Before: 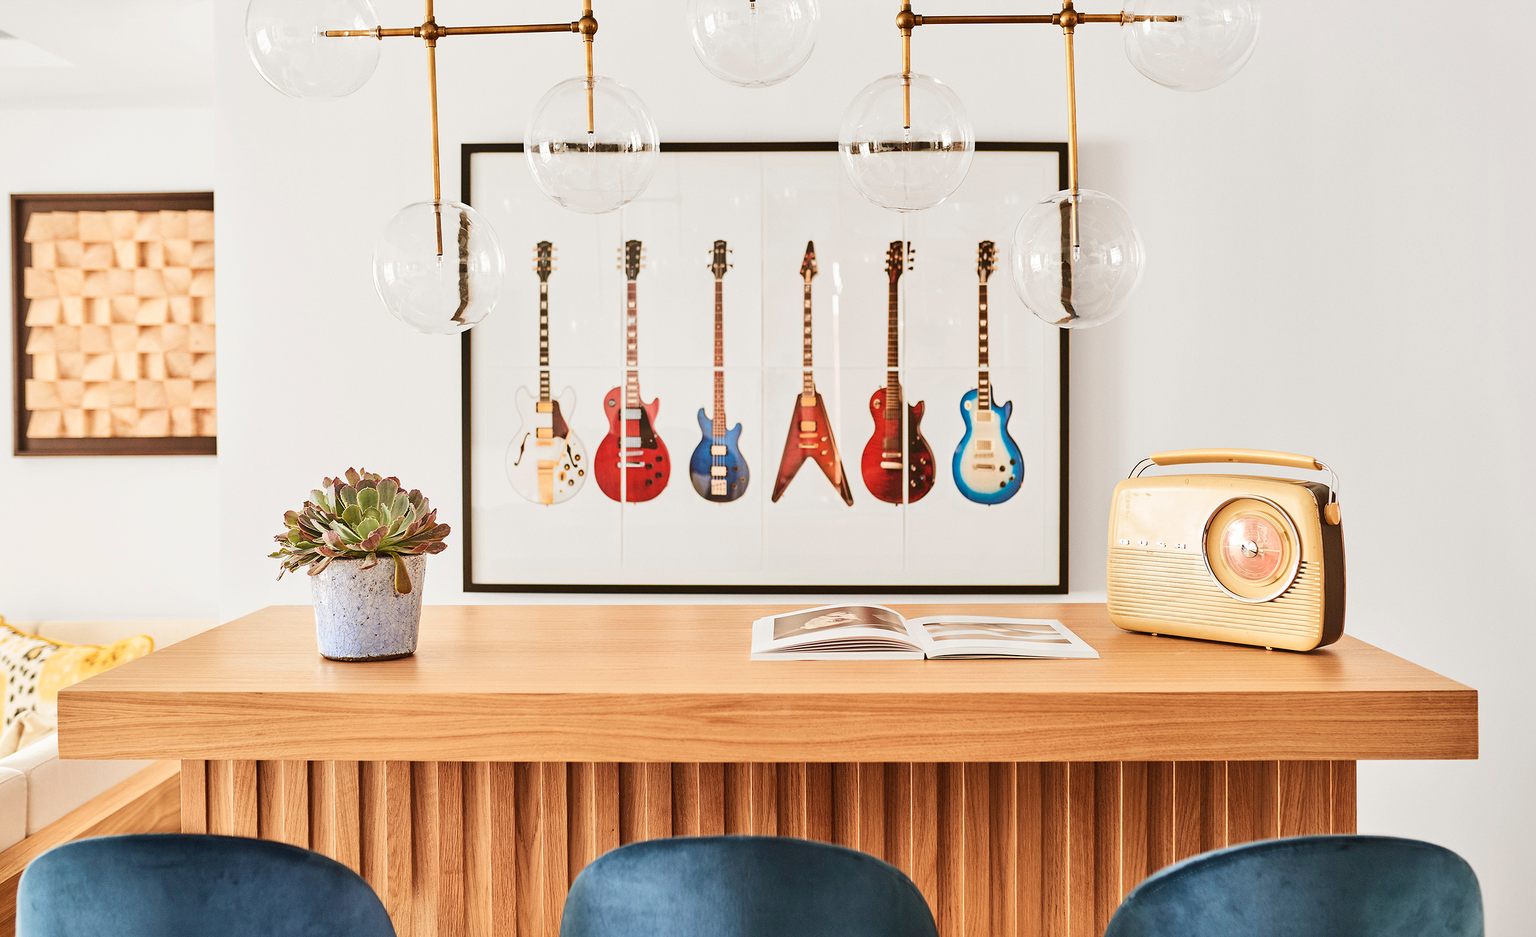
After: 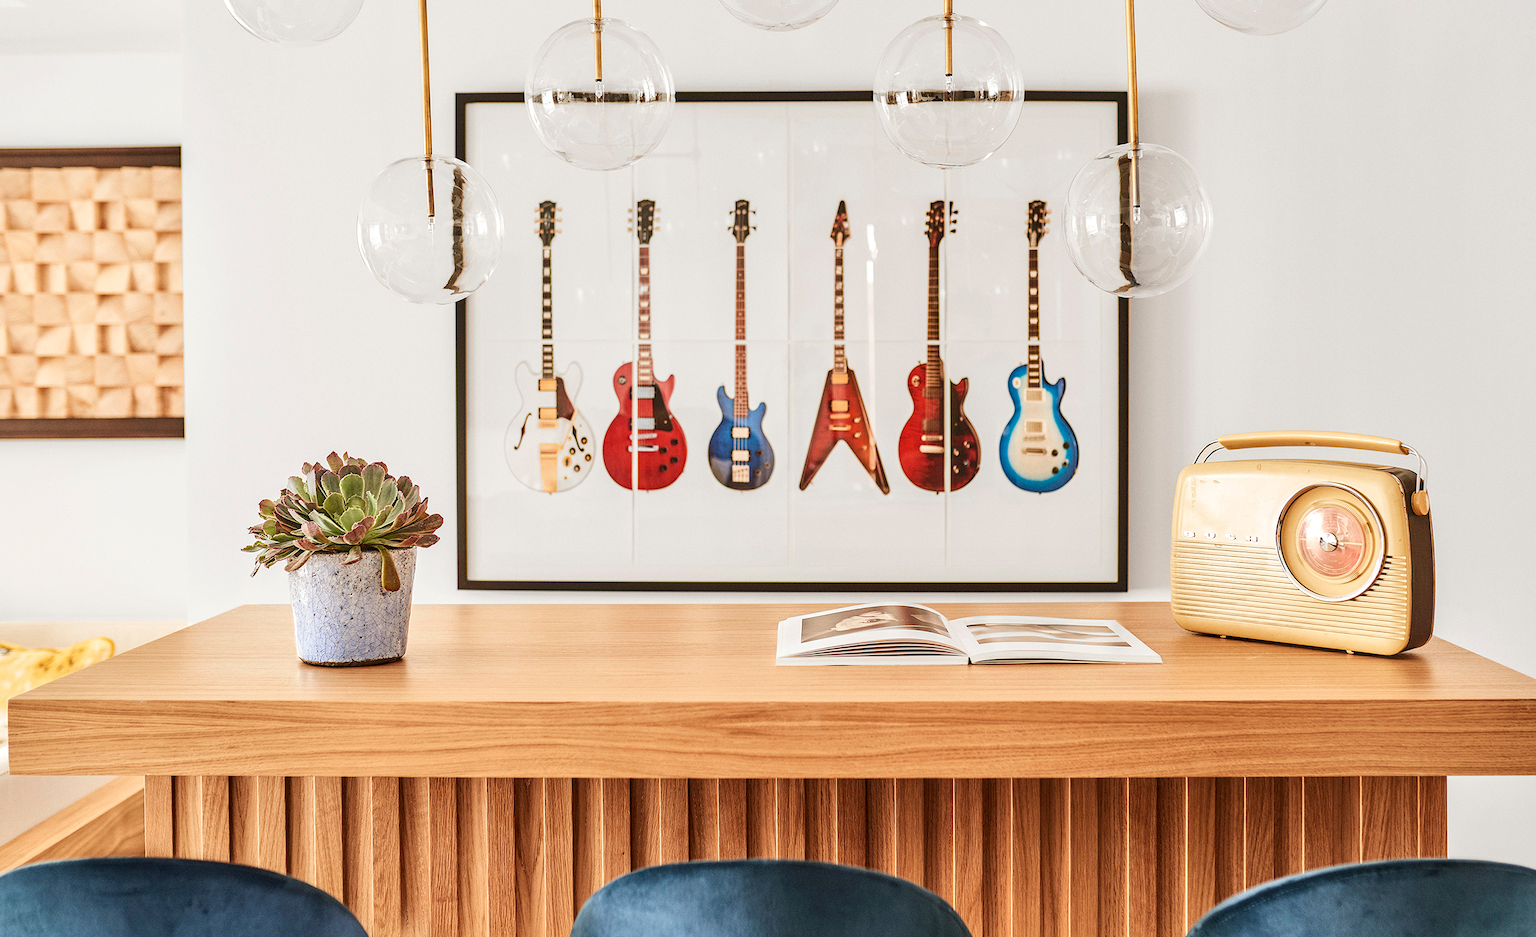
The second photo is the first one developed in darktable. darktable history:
crop: left 3.305%, top 6.436%, right 6.389%, bottom 3.258%
local contrast: on, module defaults
